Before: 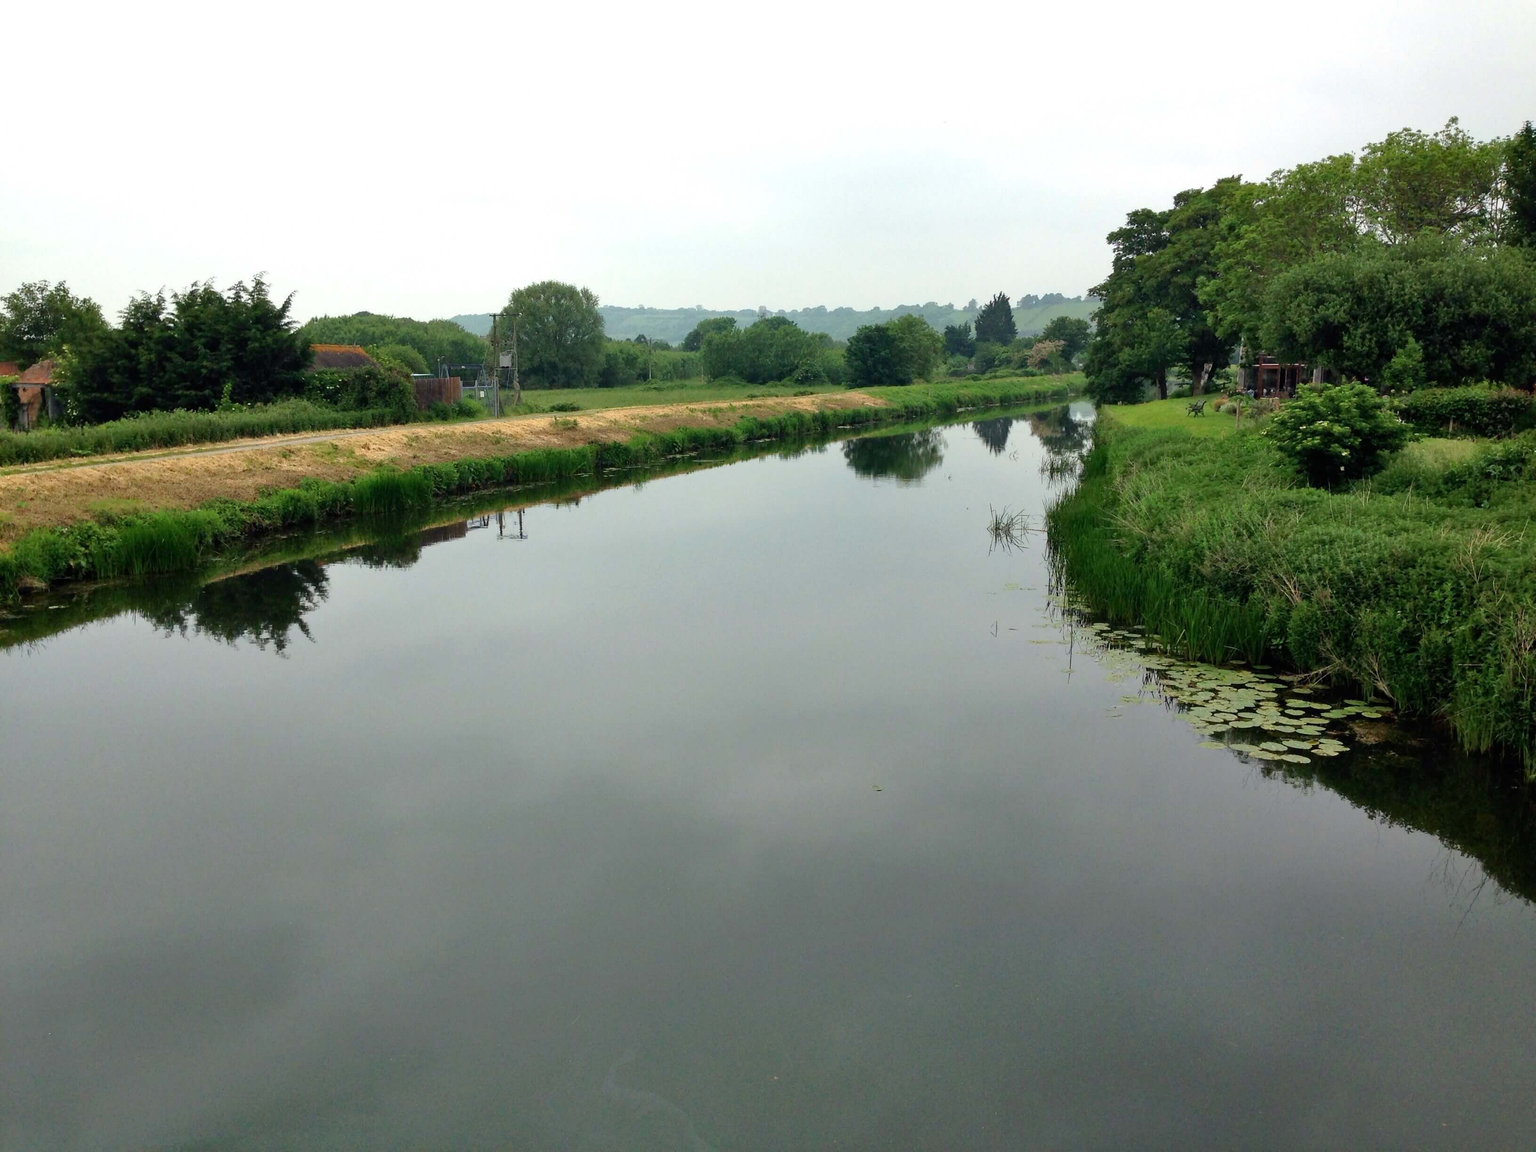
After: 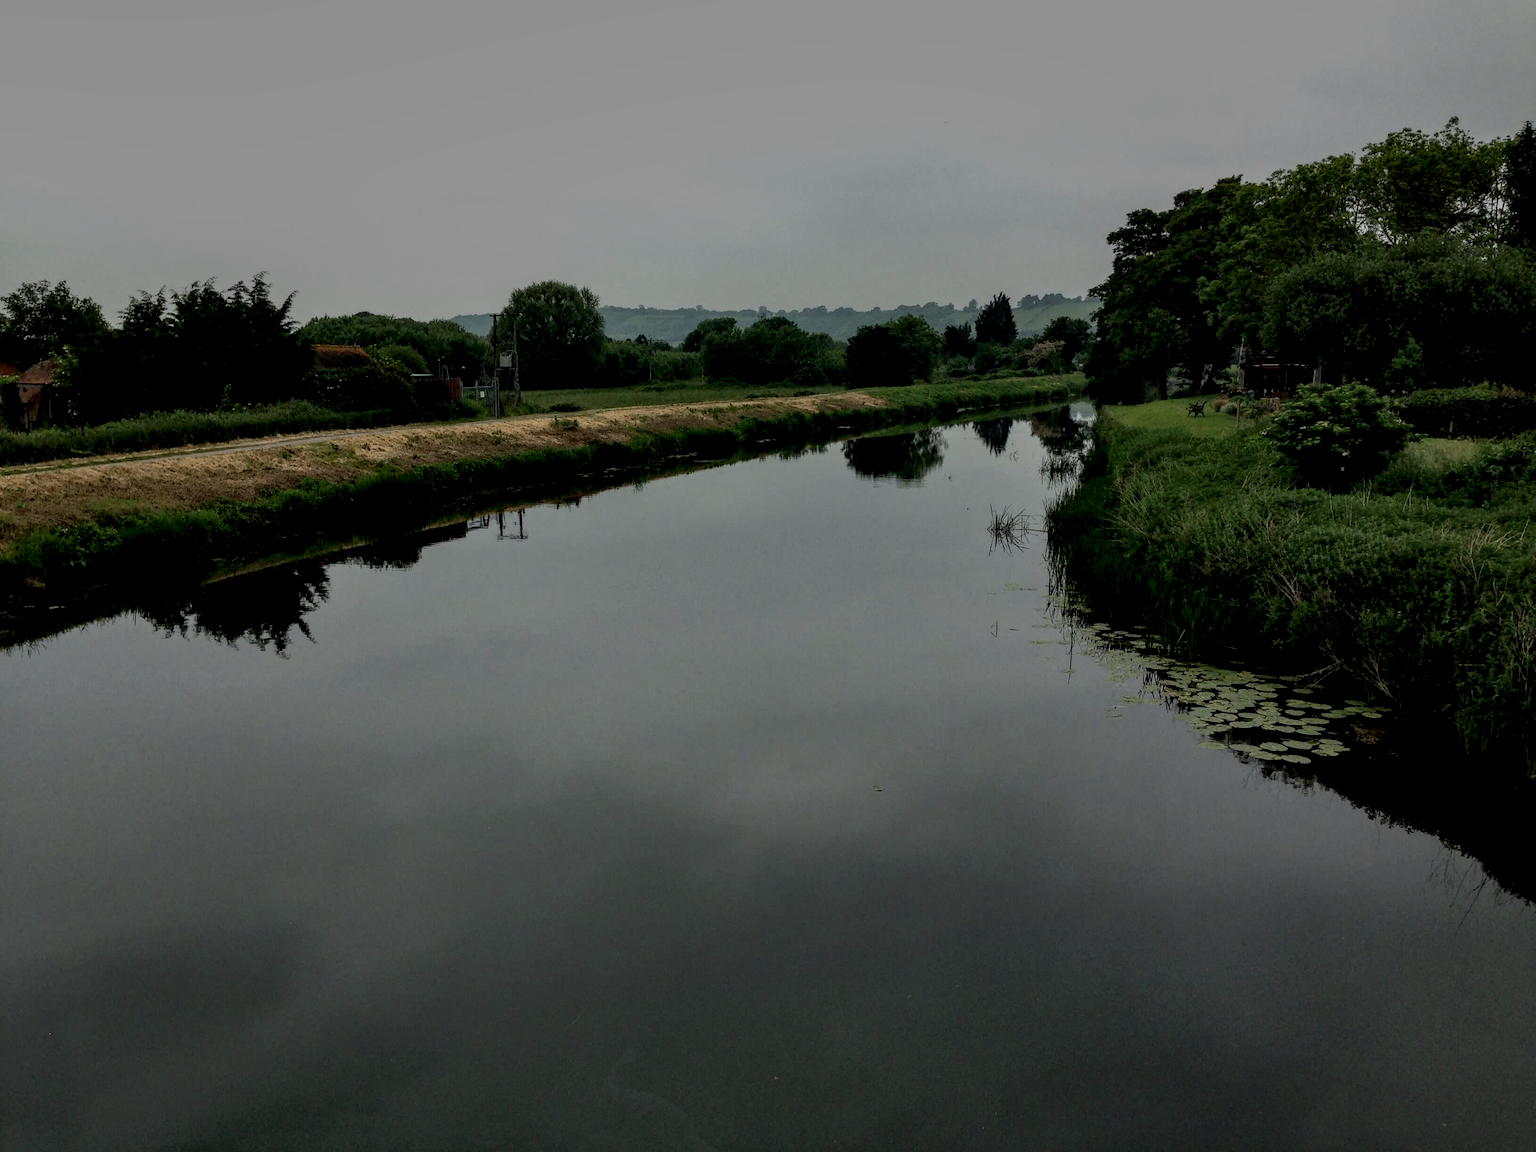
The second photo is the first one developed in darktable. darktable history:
tone equalizer: -8 EV -1.99 EV, -7 EV -2 EV, -6 EV -2 EV, -5 EV -1.97 EV, -4 EV -1.98 EV, -3 EV -1.97 EV, -2 EV -1.99 EV, -1 EV -1.62 EV, +0 EV -1.98 EV
local contrast: highlights 16%, detail 187%
